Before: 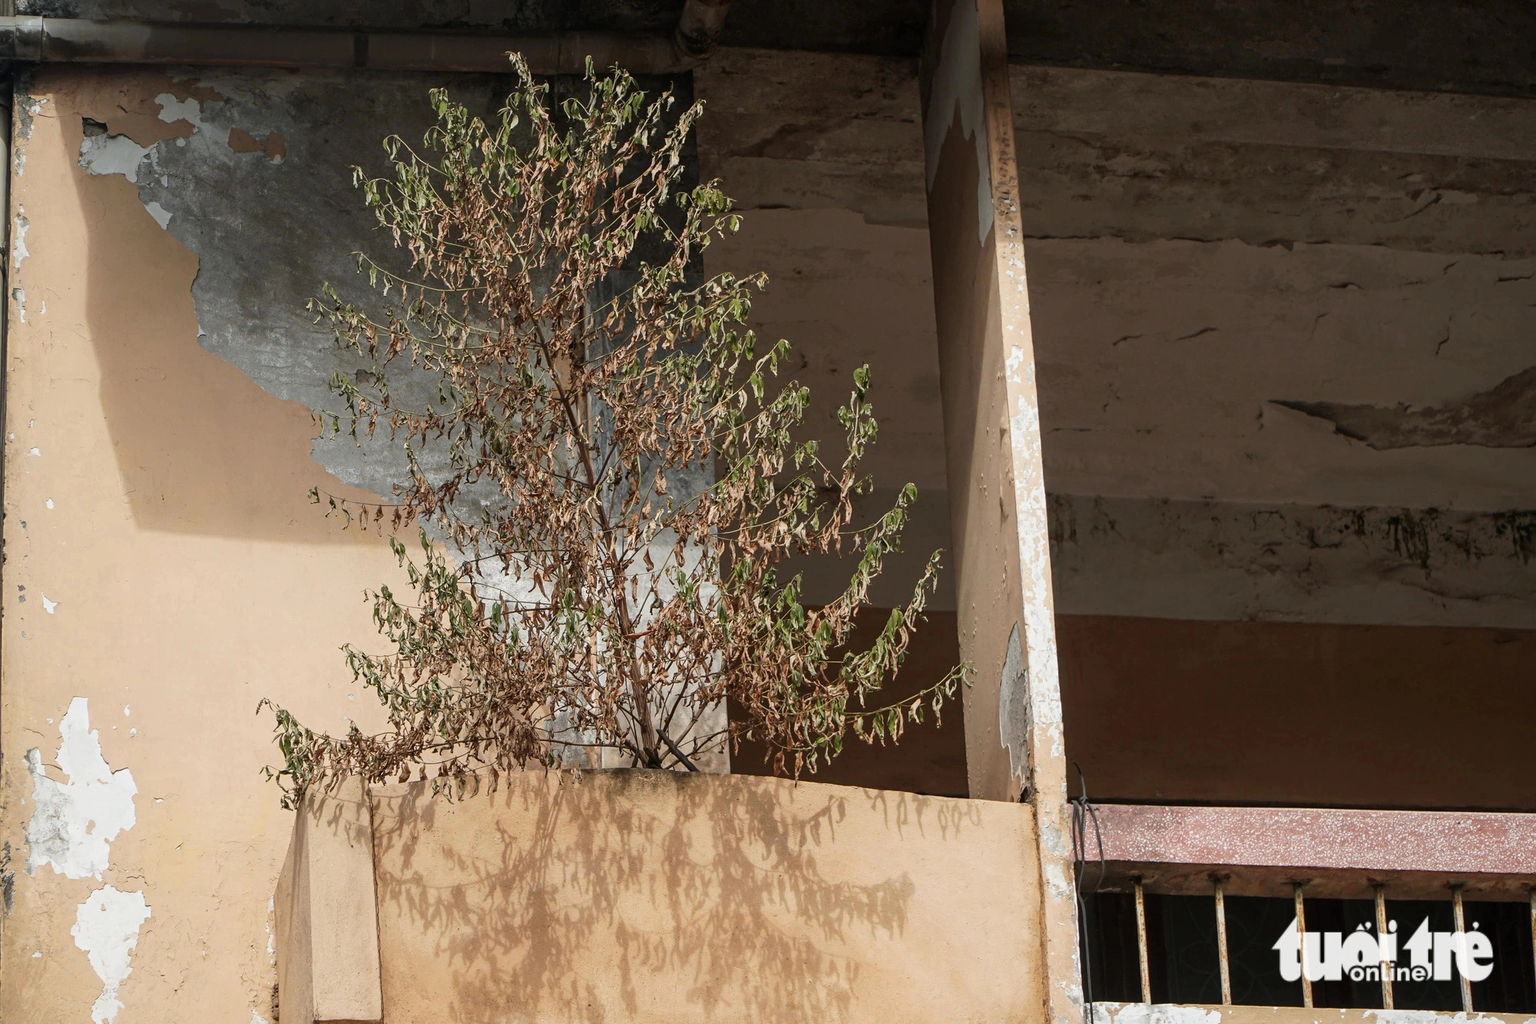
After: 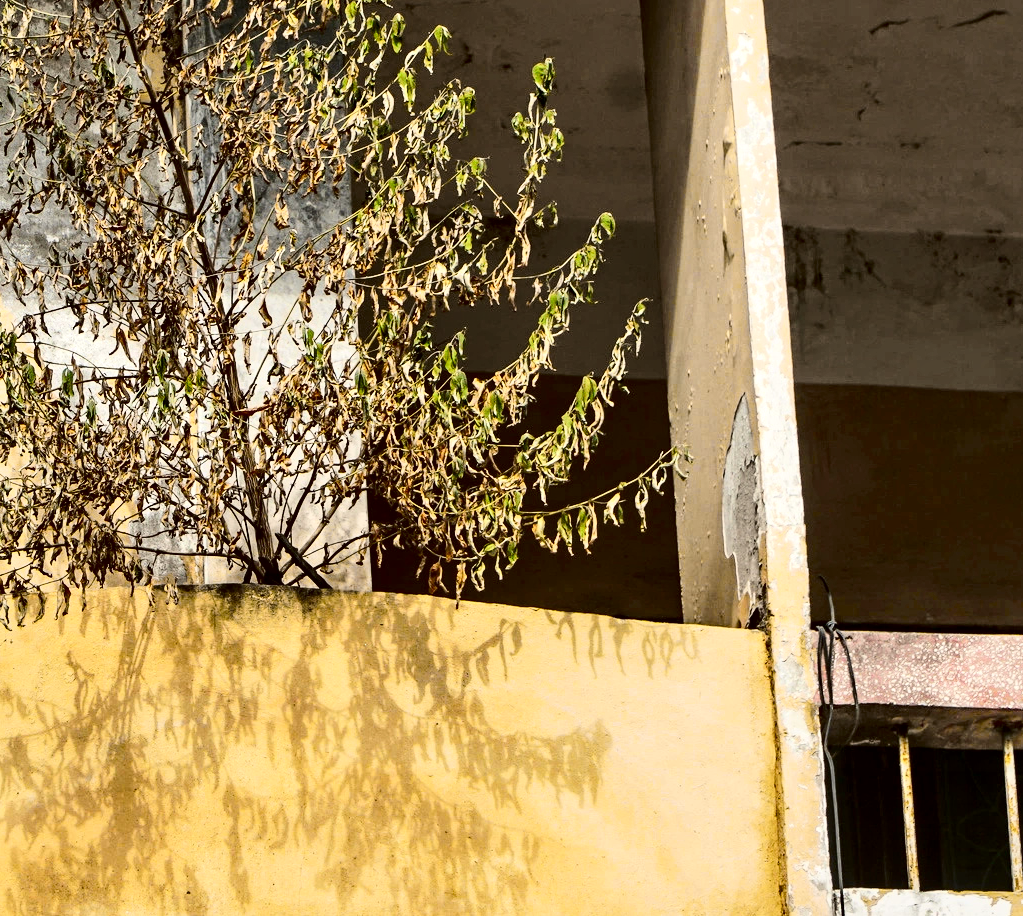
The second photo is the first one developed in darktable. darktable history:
crop and rotate: left 28.991%, top 31.262%, right 19.835%
contrast equalizer: y [[0.601, 0.6, 0.598, 0.598, 0.6, 0.601], [0.5 ×6], [0.5 ×6], [0 ×6], [0 ×6]]
tone curve: curves: ch0 [(0, 0) (0.104, 0.068) (0.236, 0.227) (0.46, 0.576) (0.657, 0.796) (0.861, 0.932) (1, 0.981)]; ch1 [(0, 0) (0.353, 0.344) (0.434, 0.382) (0.479, 0.476) (0.502, 0.504) (0.544, 0.534) (0.57, 0.57) (0.586, 0.603) (0.618, 0.631) (0.657, 0.679) (1, 1)]; ch2 [(0, 0) (0.34, 0.314) (0.434, 0.43) (0.5, 0.511) (0.528, 0.545) (0.557, 0.573) (0.573, 0.618) (0.628, 0.751) (1, 1)], color space Lab, independent channels, preserve colors none
